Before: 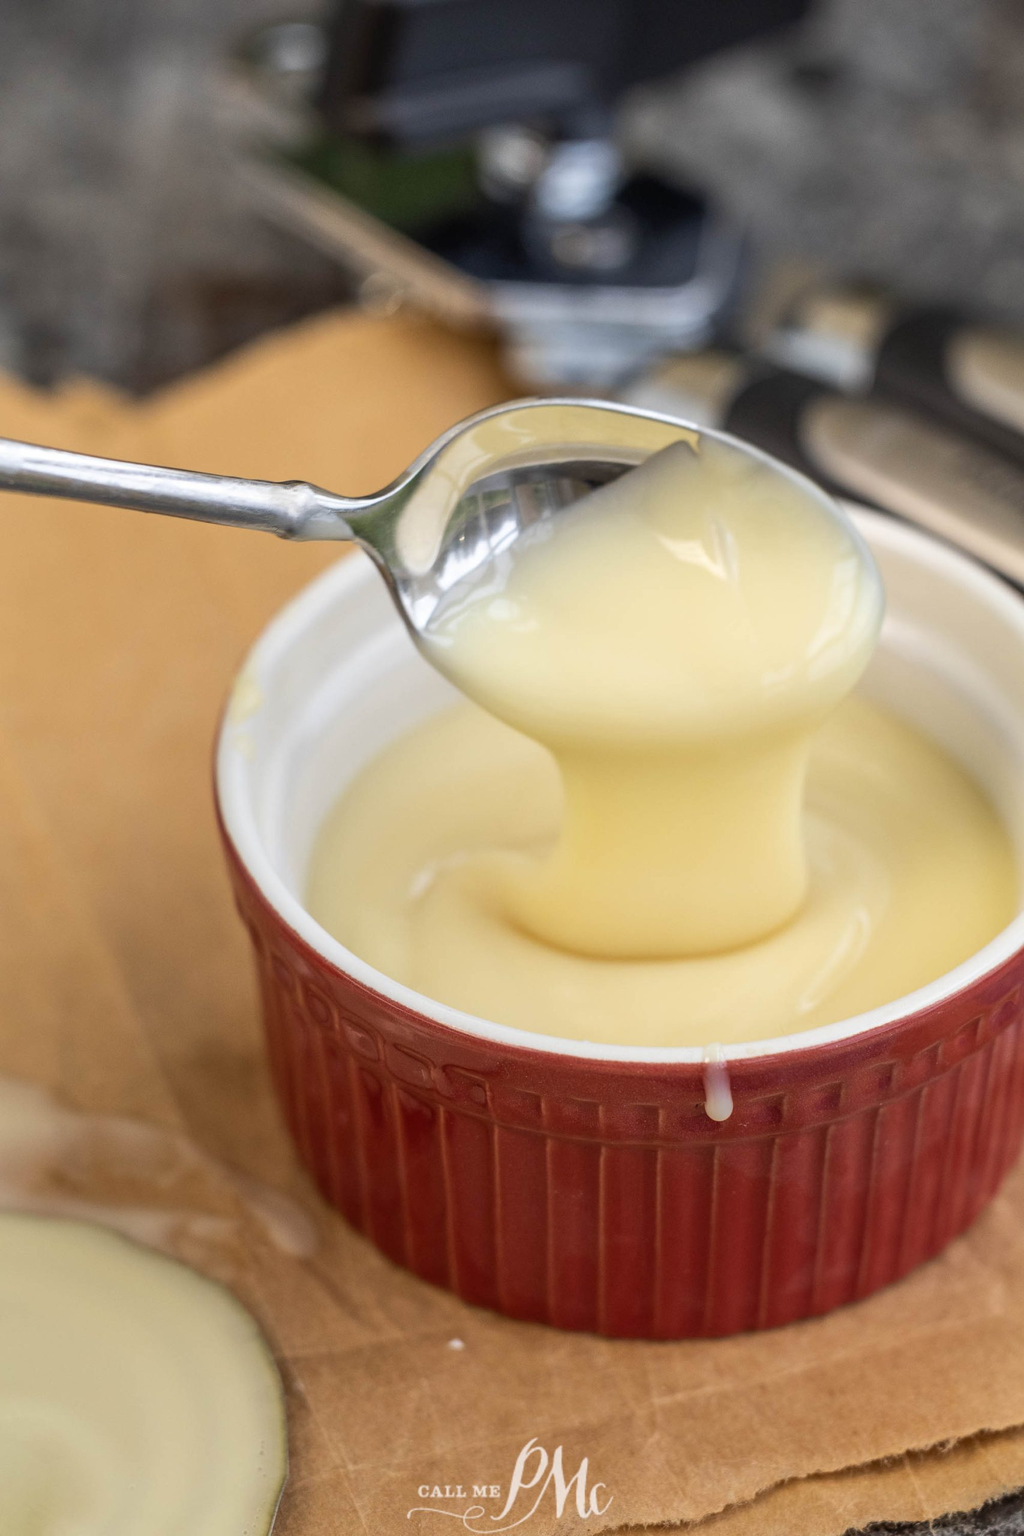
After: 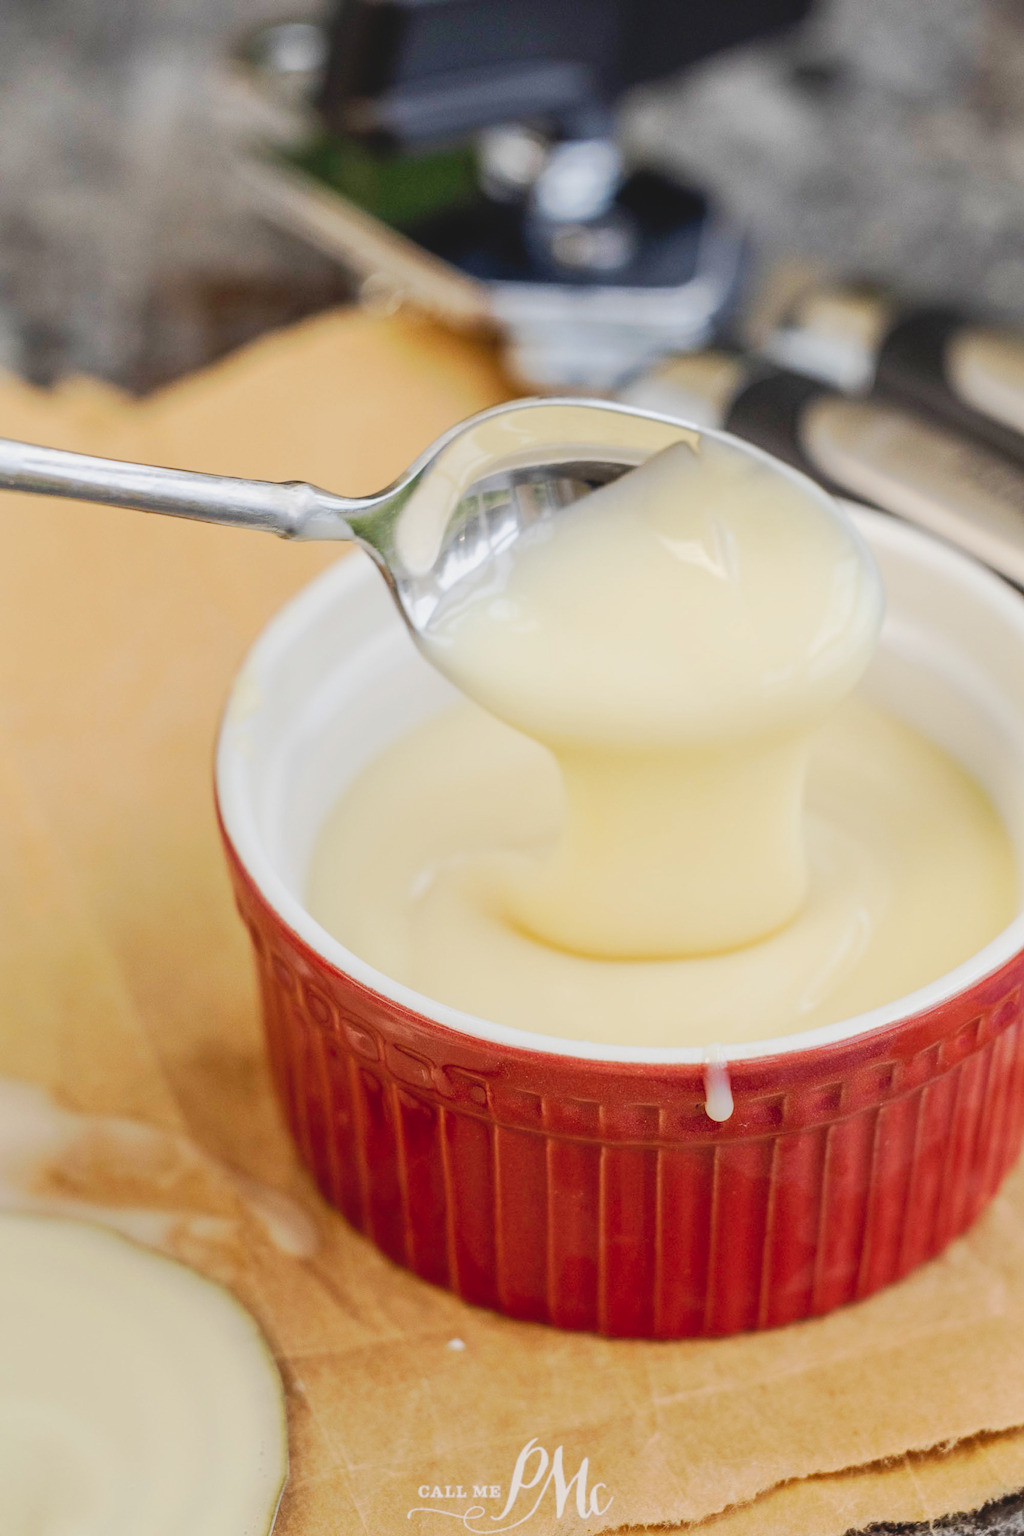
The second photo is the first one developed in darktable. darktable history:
tone curve: curves: ch0 [(0, 0) (0.003, 0.058) (0.011, 0.059) (0.025, 0.061) (0.044, 0.067) (0.069, 0.084) (0.1, 0.102) (0.136, 0.124) (0.177, 0.171) (0.224, 0.246) (0.277, 0.324) (0.335, 0.411) (0.399, 0.509) (0.468, 0.605) (0.543, 0.688) (0.623, 0.738) (0.709, 0.798) (0.801, 0.852) (0.898, 0.911) (1, 1)], preserve colors none
contrast brightness saturation: contrast -0.11
